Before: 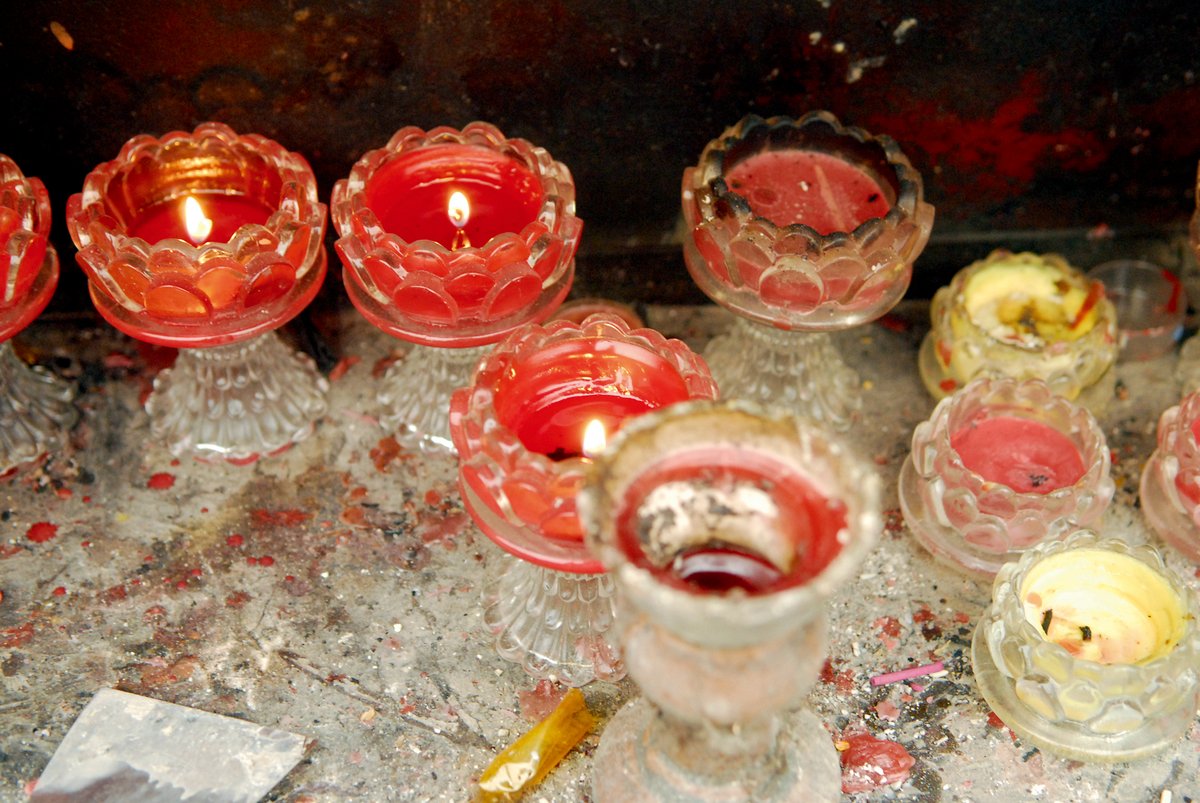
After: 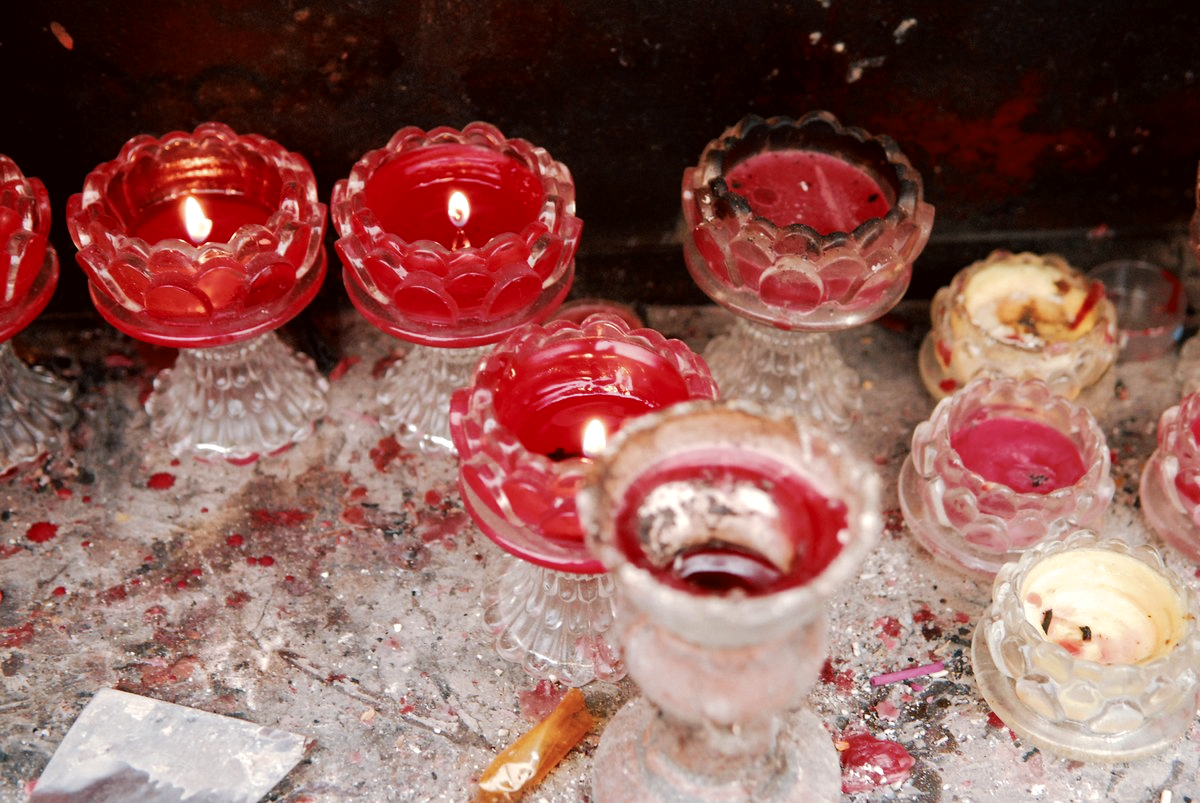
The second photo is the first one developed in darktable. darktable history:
tone curve: curves: ch0 [(0, 0) (0.003, 0.013) (0.011, 0.016) (0.025, 0.023) (0.044, 0.036) (0.069, 0.051) (0.1, 0.076) (0.136, 0.107) (0.177, 0.145) (0.224, 0.186) (0.277, 0.246) (0.335, 0.311) (0.399, 0.378) (0.468, 0.462) (0.543, 0.548) (0.623, 0.636) (0.709, 0.728) (0.801, 0.816) (0.898, 0.9) (1, 1)], preserve colors none
color look up table: target L [96.74, 91.92, 94.85, 82.04, 82.76, 74.15, 73.84, 67.26, 64.46, 39.7, 11.22, 200.78, 102.82, 81.86, 64.85, 52.06, 57.4, 51.29, 44.61, 51.35, 42.87, 34.84, 30.02, 23.7, 20.39, 72.81, 71.22, 54.6, 57.25, 45.02, 54.07, 43.07, 48.28, 46.39, 40.95, 41.15, 29.37, 30.91, 25.9, 32.36, 27.34, 14, 2.31, 82.46, 77.44, 62.89, 63.38, 41.34, 30.25], target a [-4.925, -2.15, -25.62, 2.044, -16.57, 8.42, -35.95, -7.902, -29.36, -21.55, -4.941, 0, 0, 17.47, 41.59, 58.2, 31.24, 47.34, 62.16, 22.76, 60.34, 51.22, 16.85, 34.52, 38.44, 22.96, 20.81, 55.9, 43.8, 66.82, 29.95, 62.38, 3.653, 10.12, 1.936, 14.83, 49.53, 47.95, 49.66, 1.911, 29.77, 36.45, 11.16, -2.364, -31.04, -1.974, -16.96, -18.84, -3.801], target b [32.92, 61.7, 0.842, 1.811, 51.39, 31.63, 40.04, 11.23, 11.2, 22.78, 11.7, -0.001, -0.002, 17.5, -3.081, 9.28, 28.99, 45.14, 53.21, 9.513, 28.24, 42.81, 27.59, 30.43, 24.97, -24.25, -6.421, -24.81, -37.55, -38.45, -16.42, -14.1, -56.02, -28.84, -45, -64.5, -44.57, -3.296, -71.15, -2.092, -5.034, -57.04, -29.63, -19.98, -23.44, -12.82, -41.99, -8.561, -26.63], num patches 49
